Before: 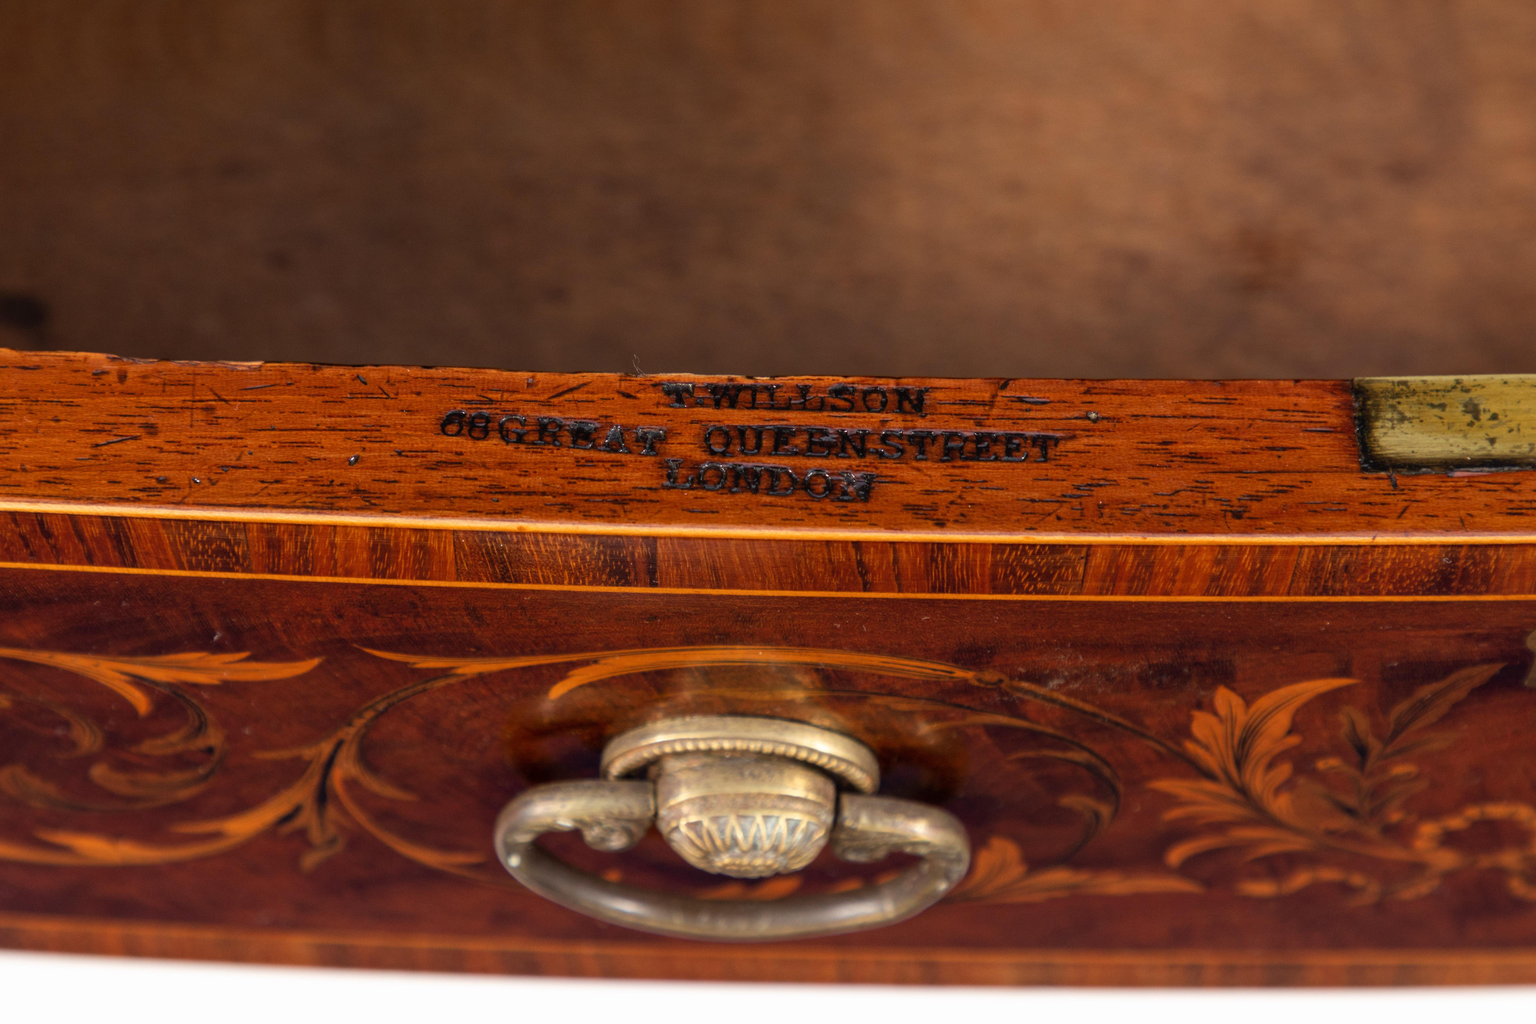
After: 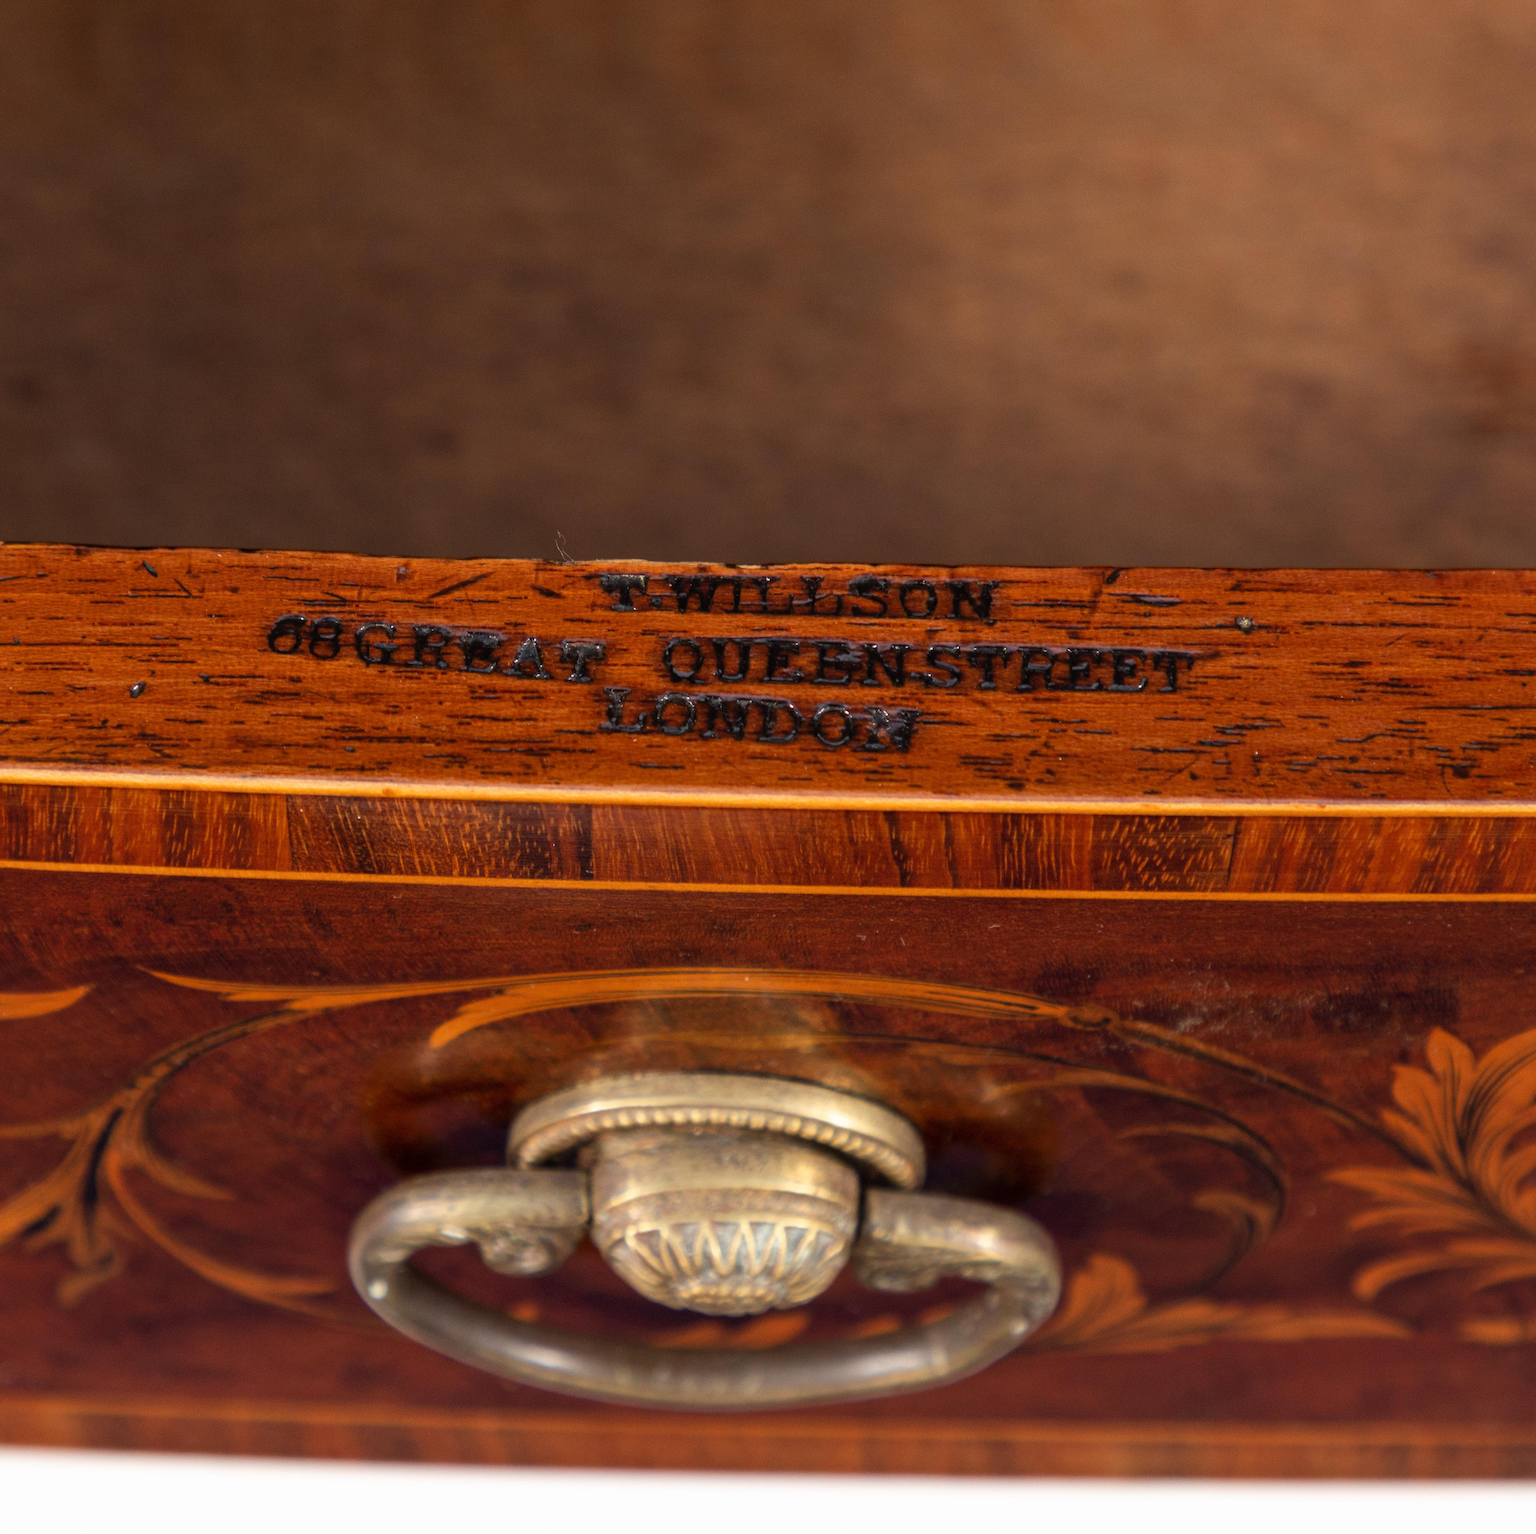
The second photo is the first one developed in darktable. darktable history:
crop: left 17.078%, right 16.15%
